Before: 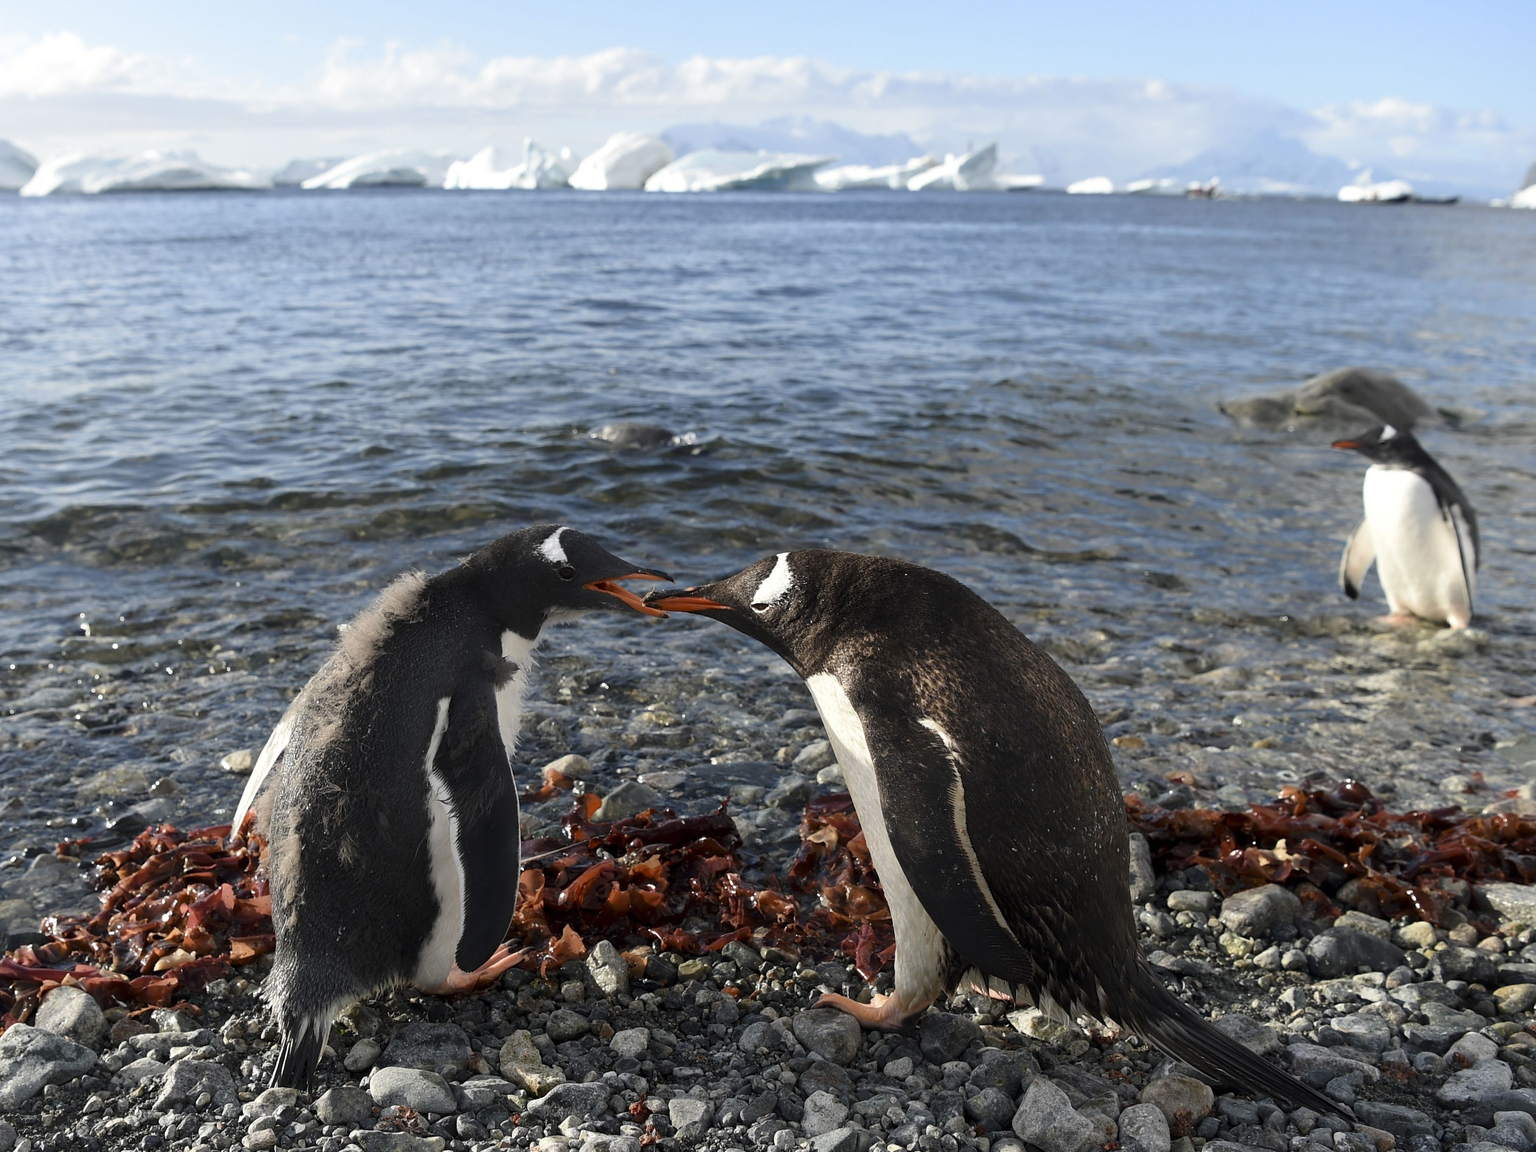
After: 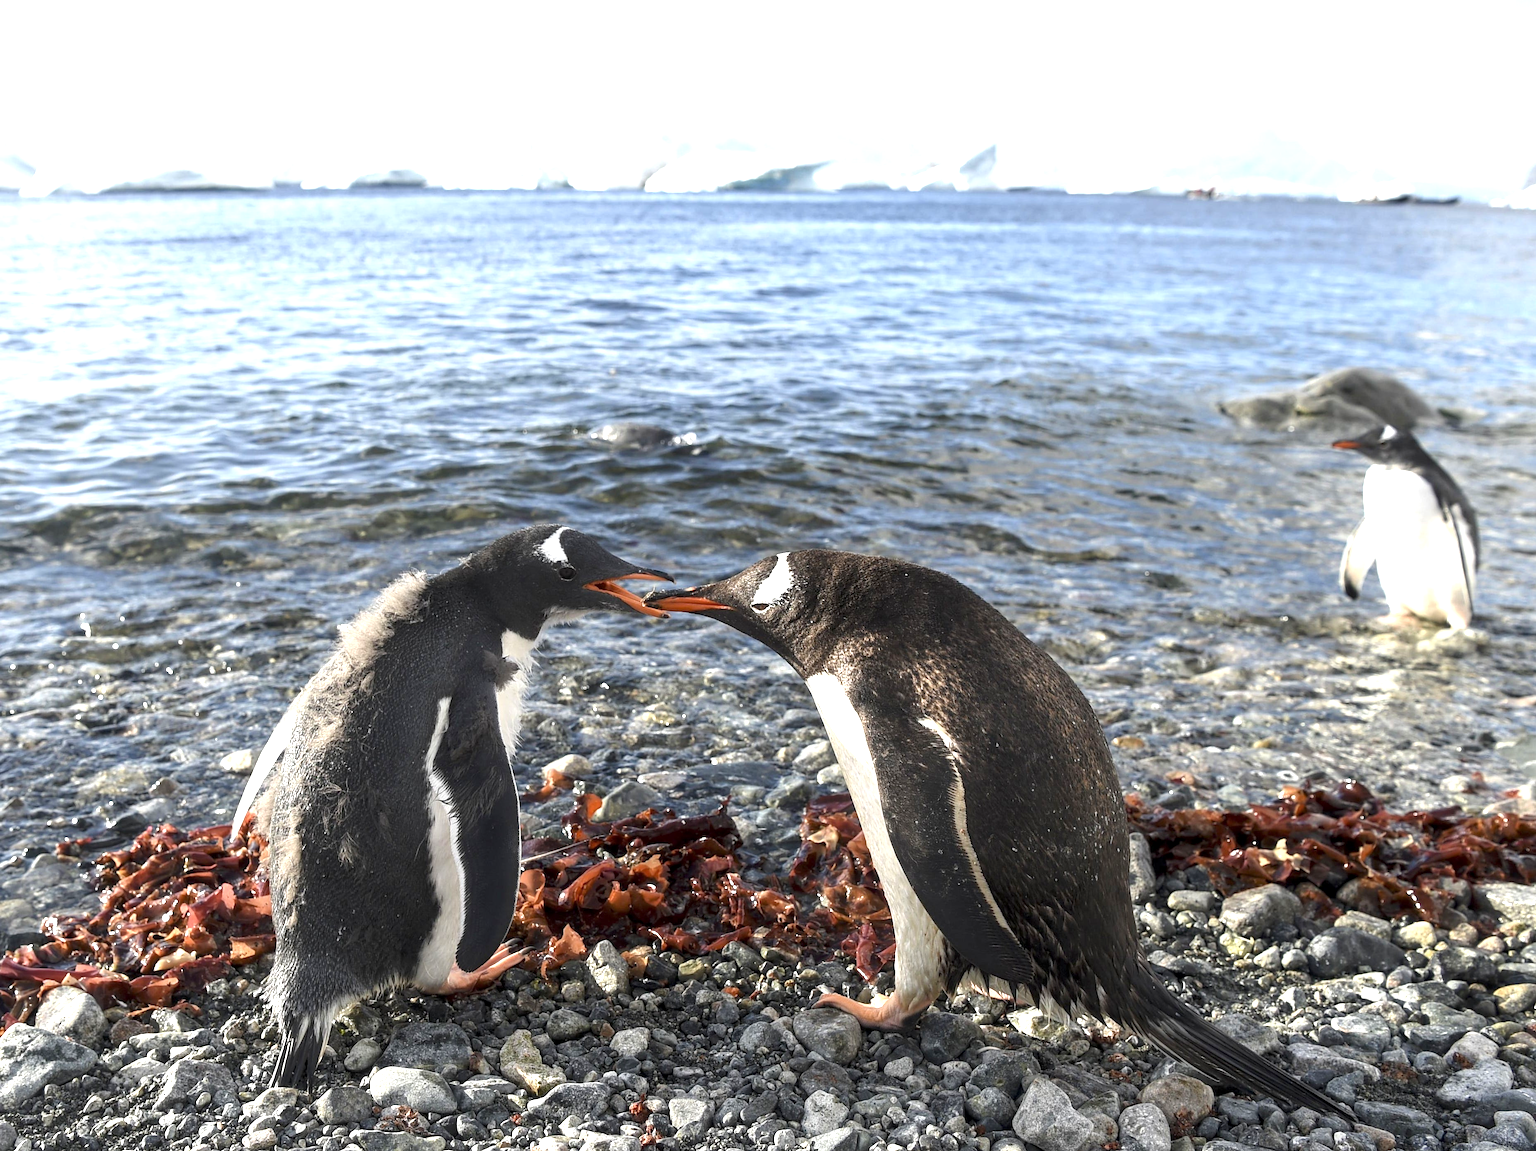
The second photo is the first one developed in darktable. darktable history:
exposure: black level correction 0, exposure 1.098 EV, compensate exposure bias true, compensate highlight preservation false
local contrast: on, module defaults
